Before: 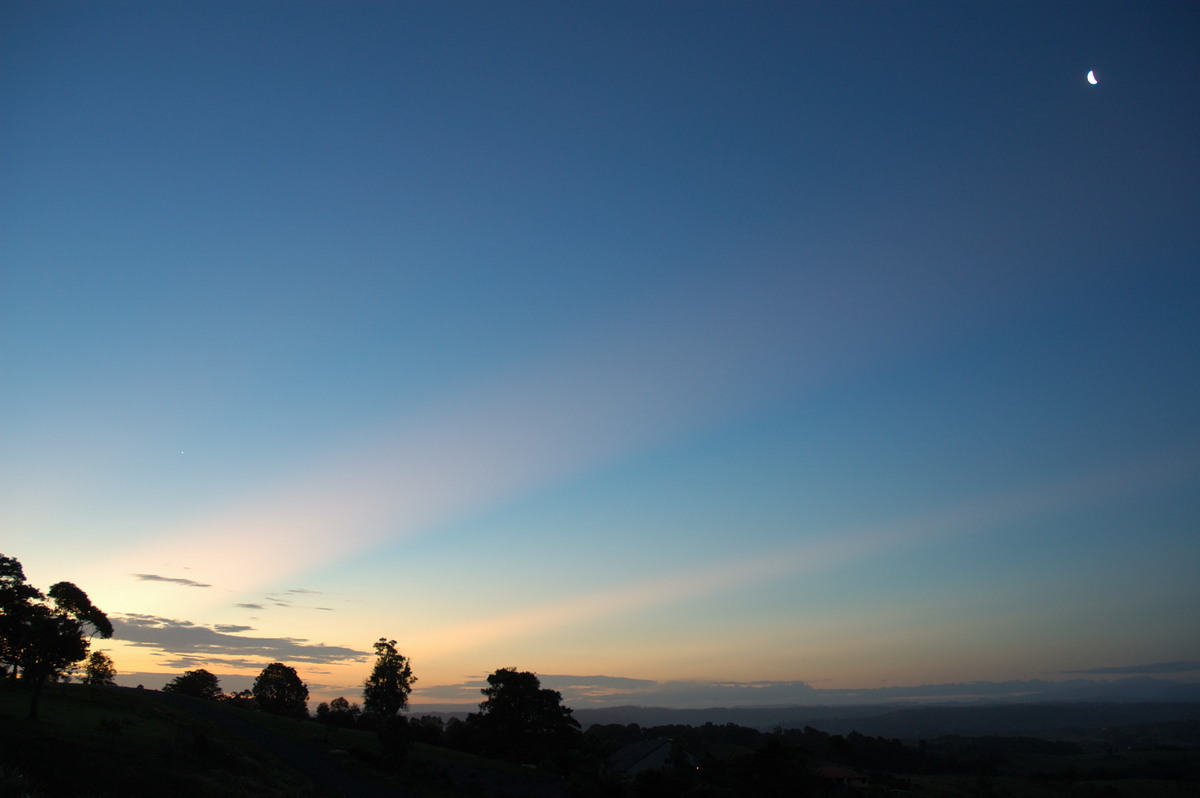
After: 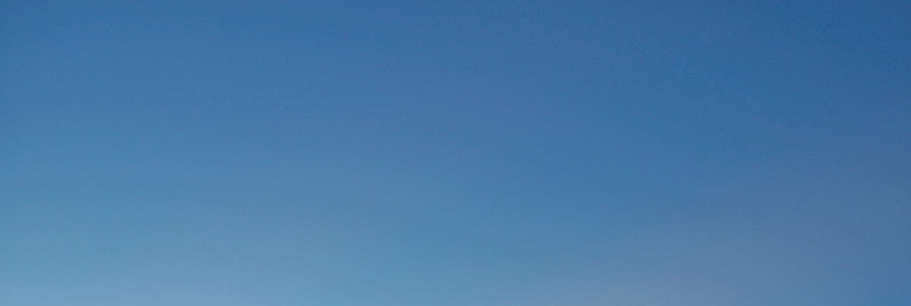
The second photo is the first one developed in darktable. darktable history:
sharpen: on, module defaults
tone equalizer: -7 EV 0.162 EV, -6 EV 0.574 EV, -5 EV 1.17 EV, -4 EV 1.34 EV, -3 EV 1.16 EV, -2 EV 0.6 EV, -1 EV 0.154 EV
crop: left 0.581%, top 7.632%, right 23.458%, bottom 54.005%
